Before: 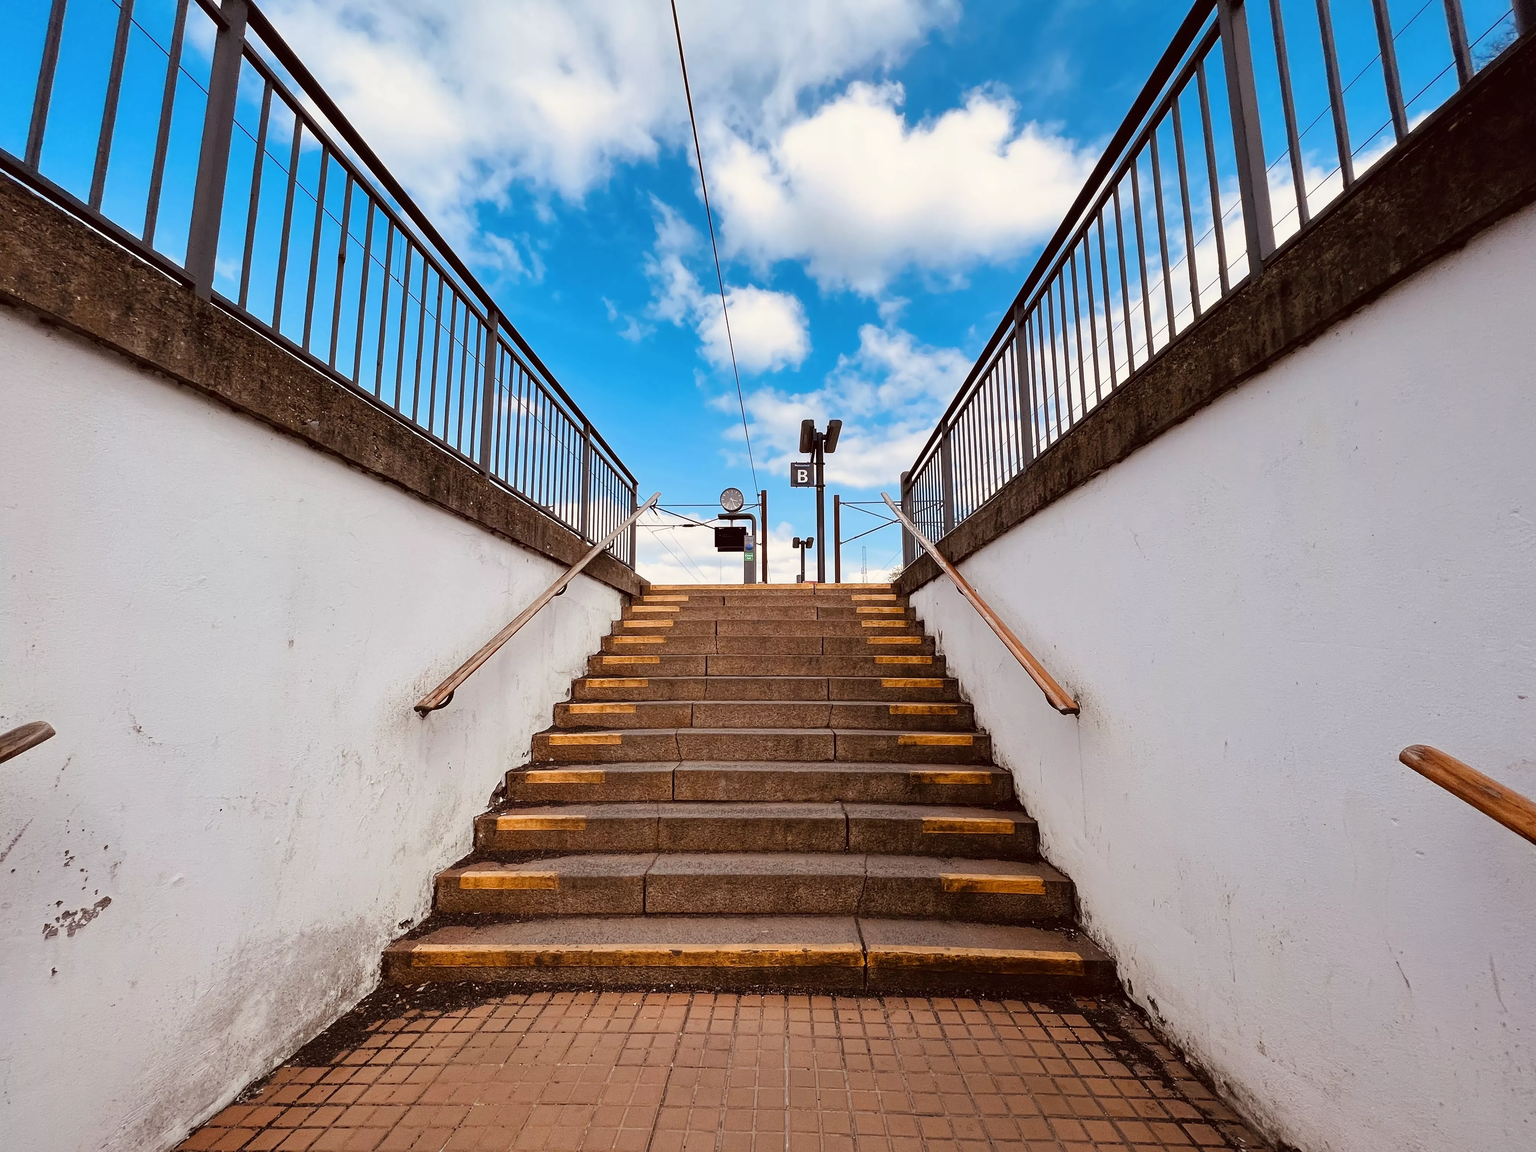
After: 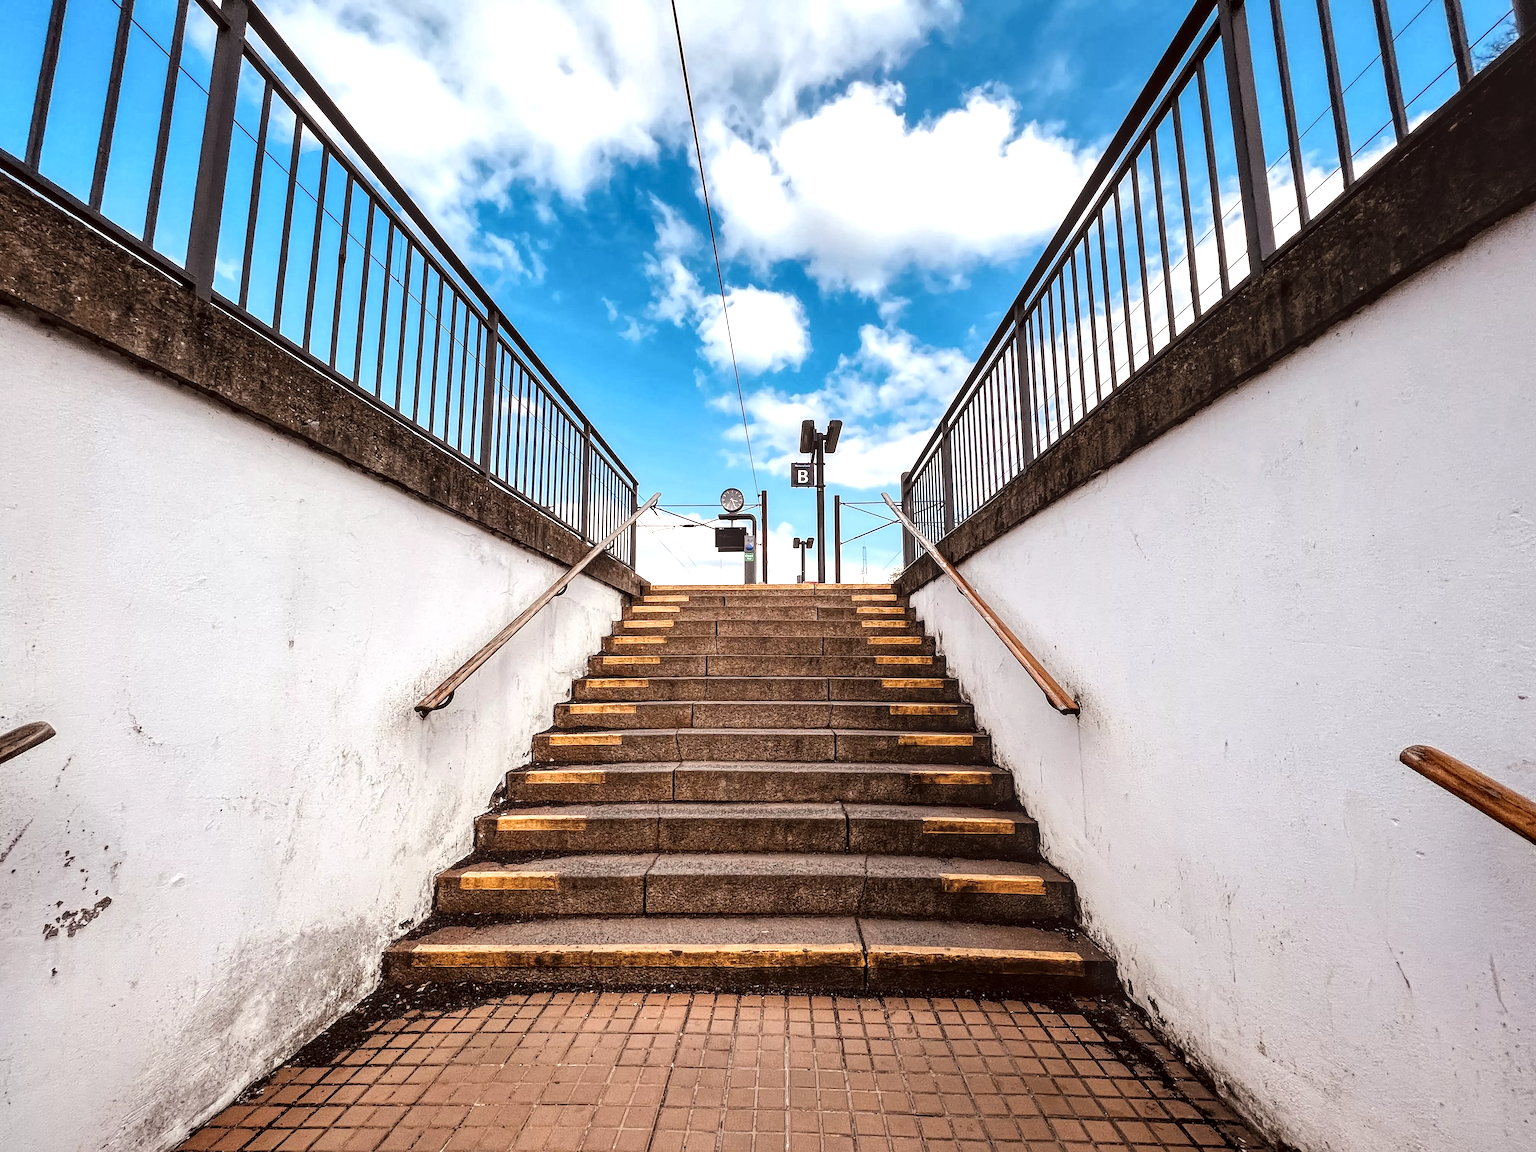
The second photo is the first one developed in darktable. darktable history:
local contrast: highlights 79%, shadows 56%, detail 175%, midtone range 0.428
tone equalizer: -8 EV -0.417 EV, -7 EV -0.389 EV, -6 EV -0.333 EV, -5 EV -0.222 EV, -3 EV 0.222 EV, -2 EV 0.333 EV, -1 EV 0.389 EV, +0 EV 0.417 EV, edges refinement/feathering 500, mask exposure compensation -1.57 EV, preserve details no
color balance: lift [1.007, 1, 1, 1], gamma [1.097, 1, 1, 1]
